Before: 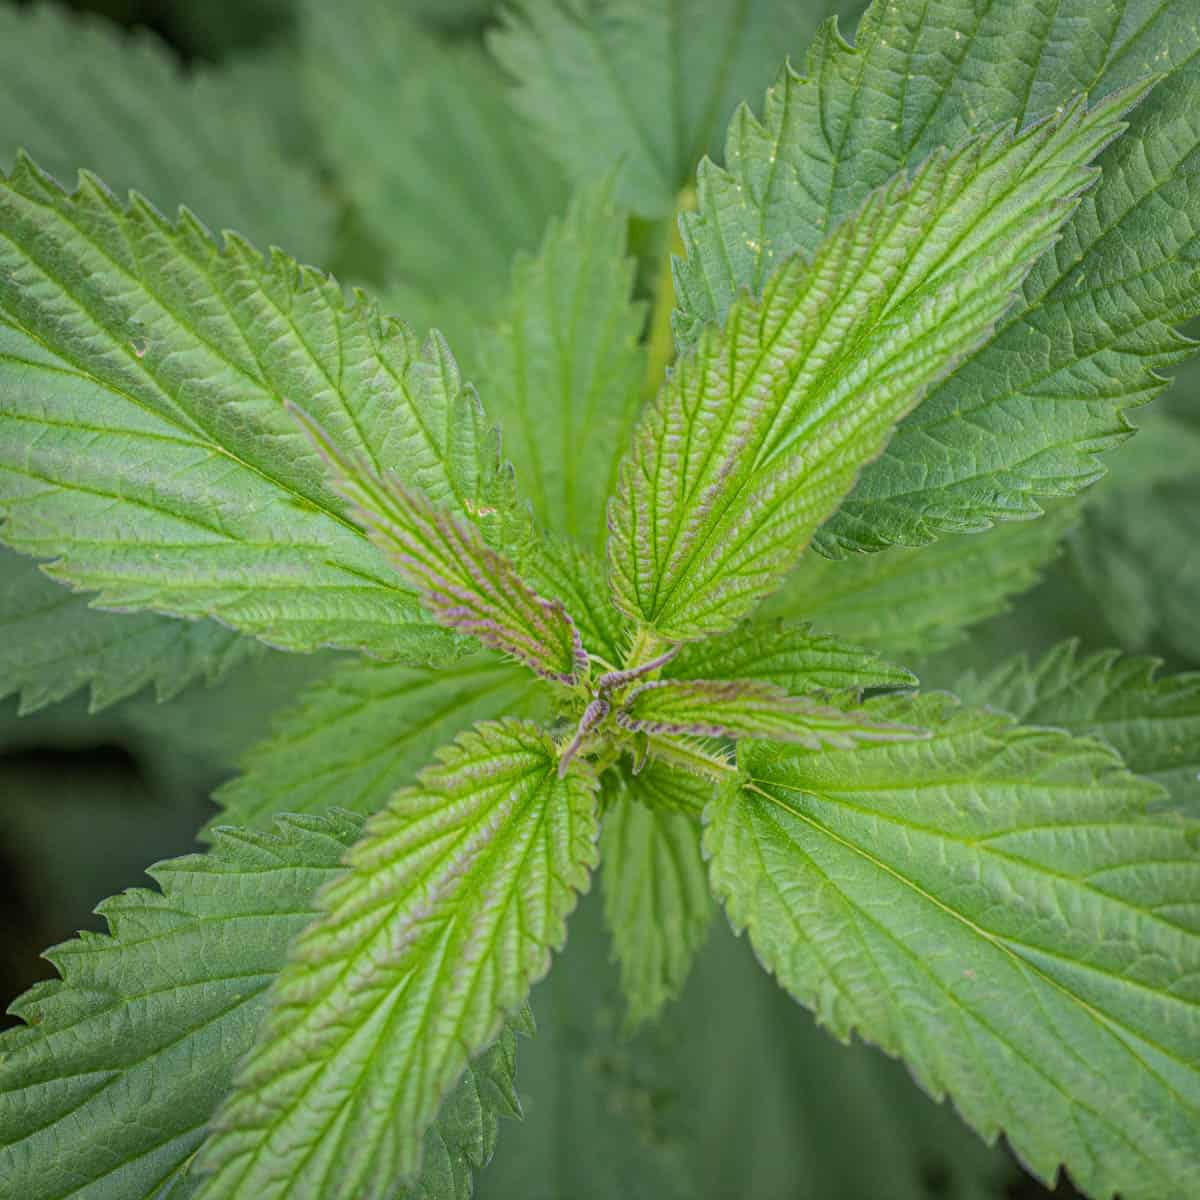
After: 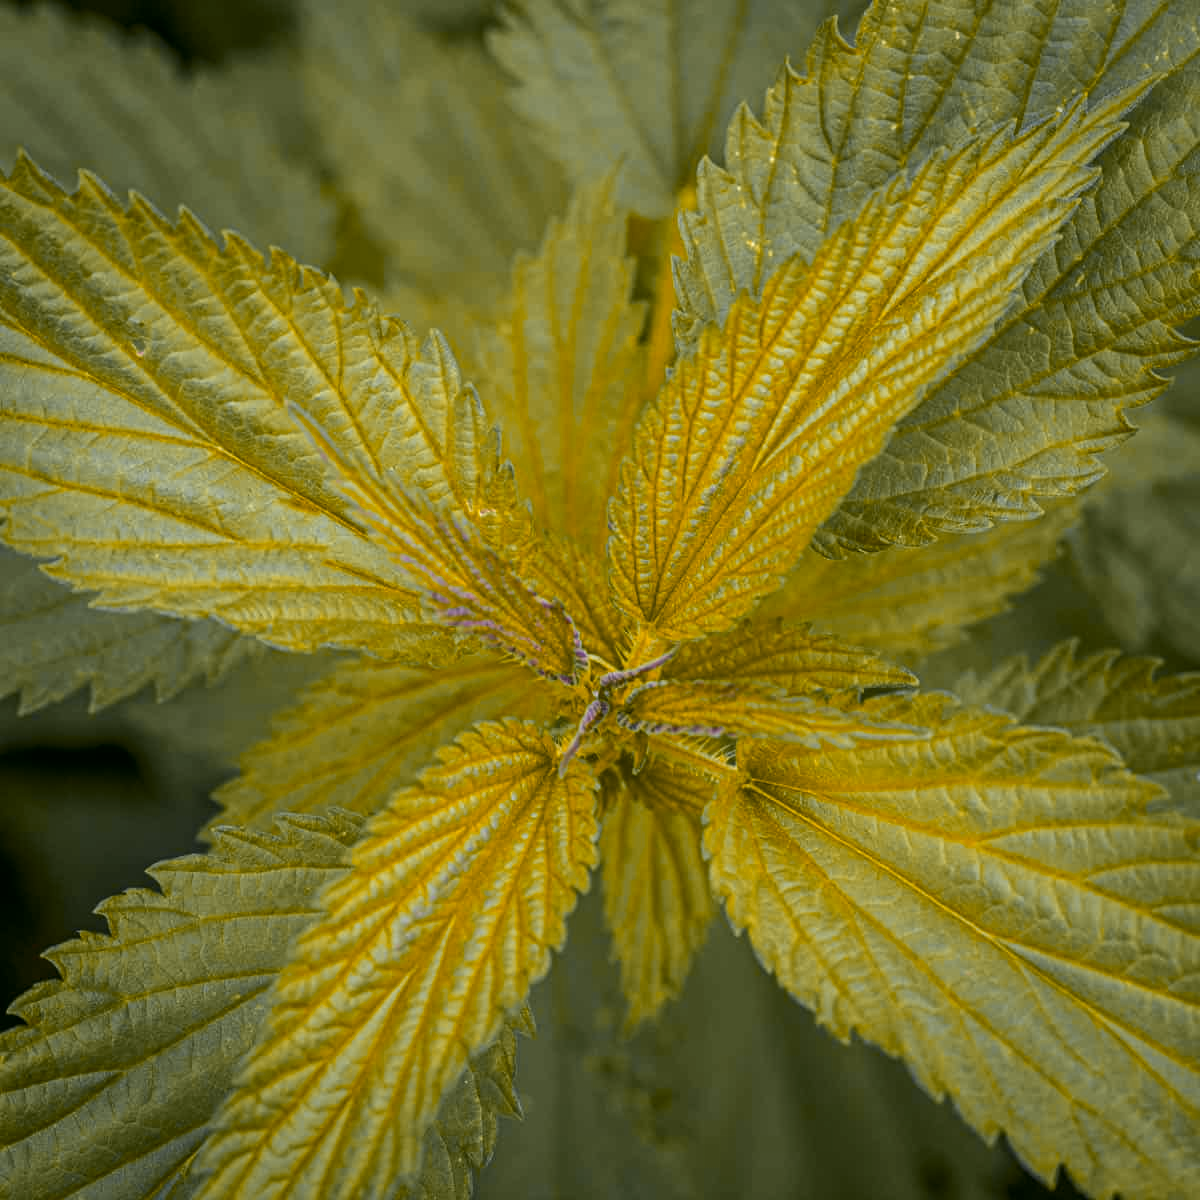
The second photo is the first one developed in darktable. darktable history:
color correction: highlights a* 4.26, highlights b* 4.98, shadows a* -7.36, shadows b* 4.58
contrast brightness saturation: contrast 0.067, brightness -0.133, saturation 0.052
color zones: curves: ch0 [(0, 0.499) (0.143, 0.5) (0.286, 0.5) (0.429, 0.476) (0.571, 0.284) (0.714, 0.243) (0.857, 0.449) (1, 0.499)]; ch1 [(0, 0.532) (0.143, 0.645) (0.286, 0.696) (0.429, 0.211) (0.571, 0.504) (0.714, 0.493) (0.857, 0.495) (1, 0.532)]; ch2 [(0, 0.5) (0.143, 0.5) (0.286, 0.427) (0.429, 0.324) (0.571, 0.5) (0.714, 0.5) (0.857, 0.5) (1, 0.5)]
